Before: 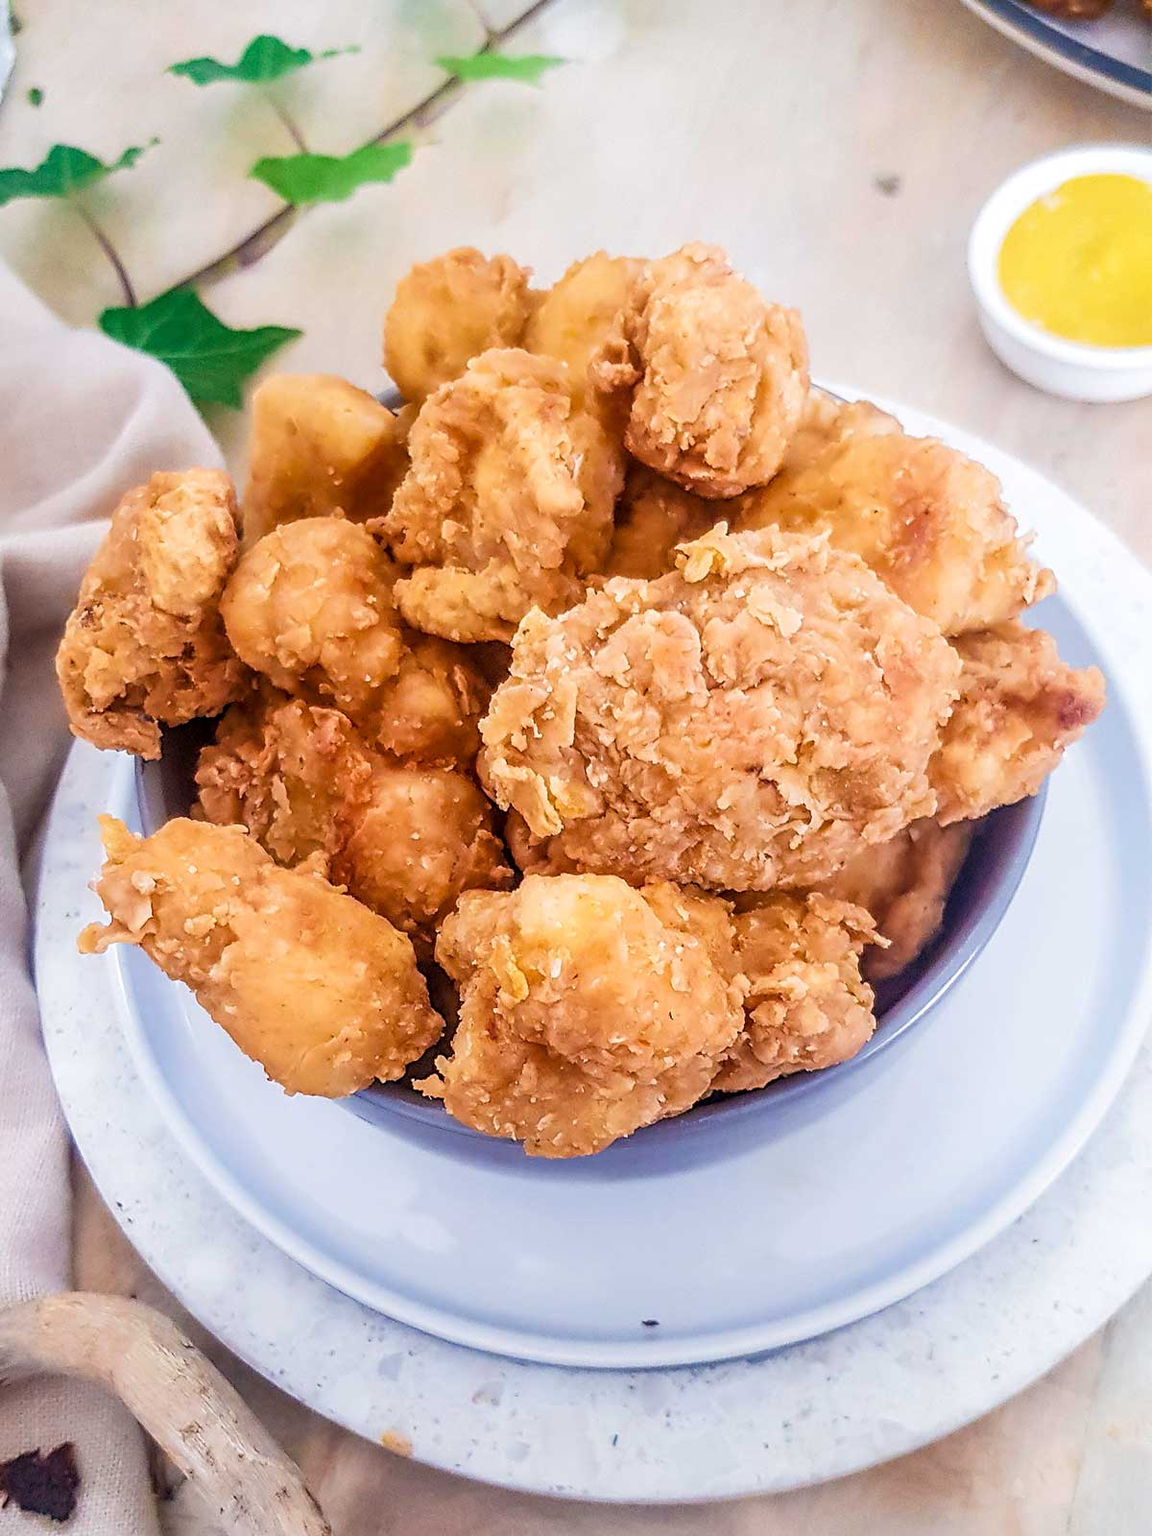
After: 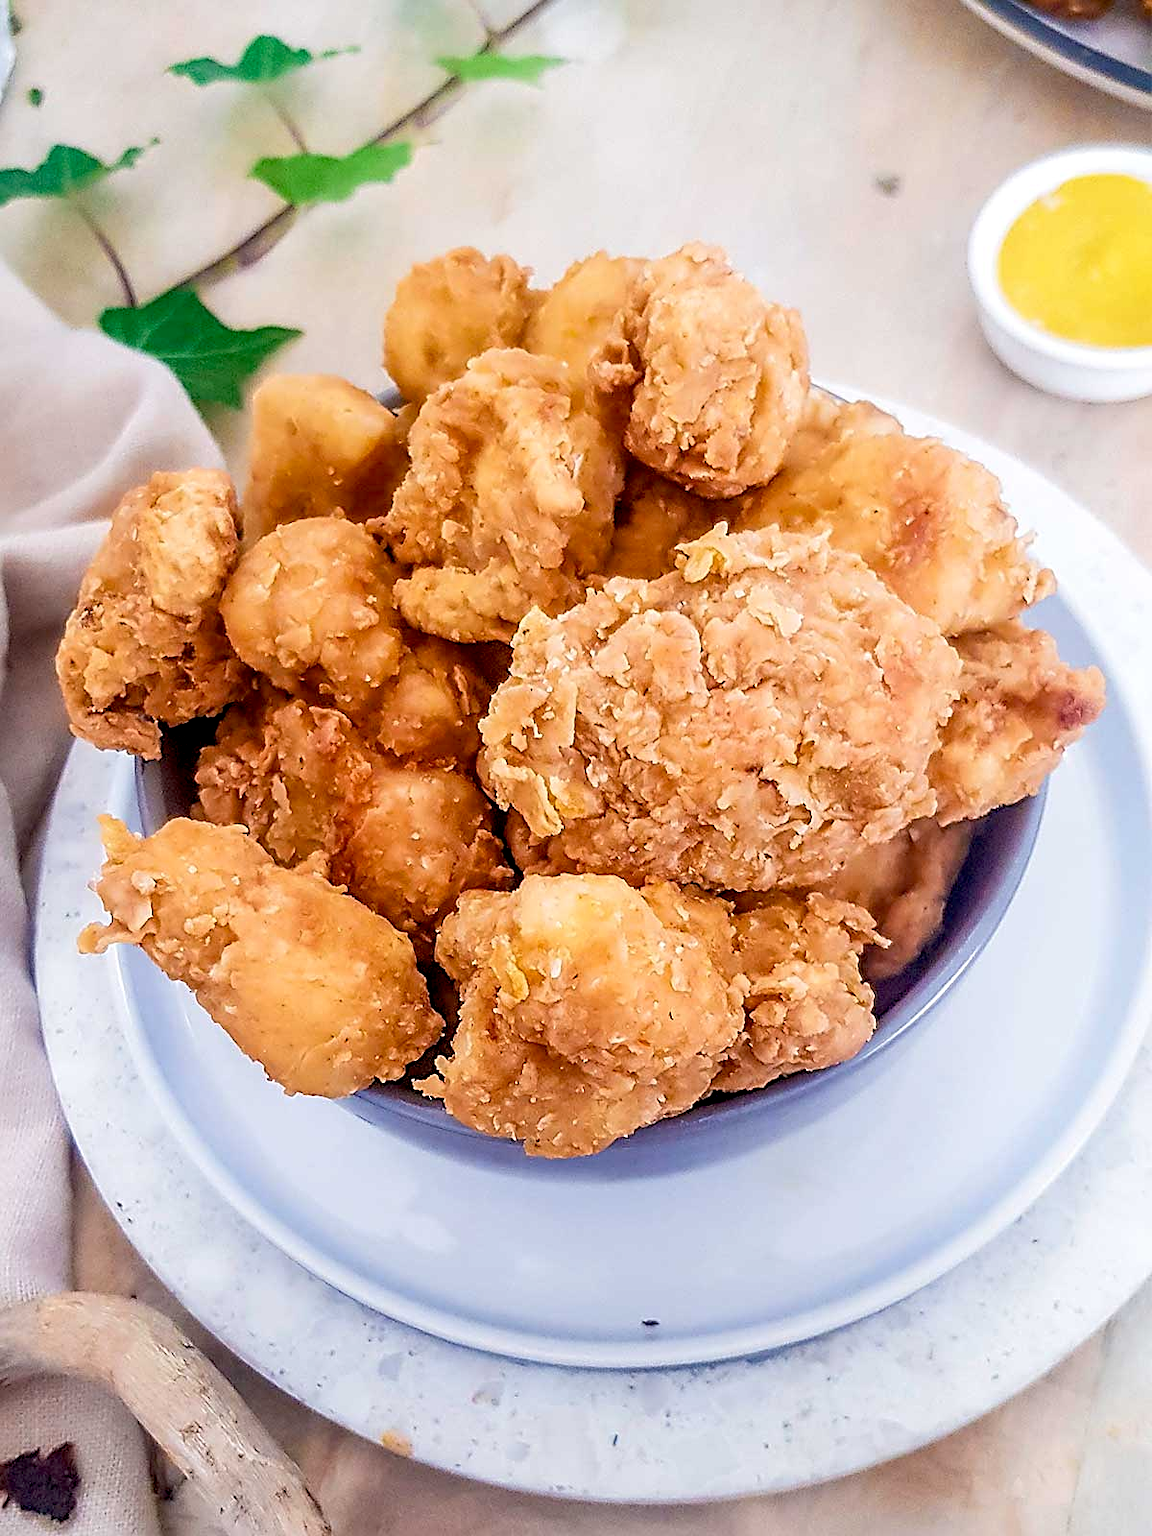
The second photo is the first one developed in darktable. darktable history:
exposure: black level correction 0.009, exposure 0.016 EV, compensate exposure bias true, compensate highlight preservation false
sharpen: on, module defaults
